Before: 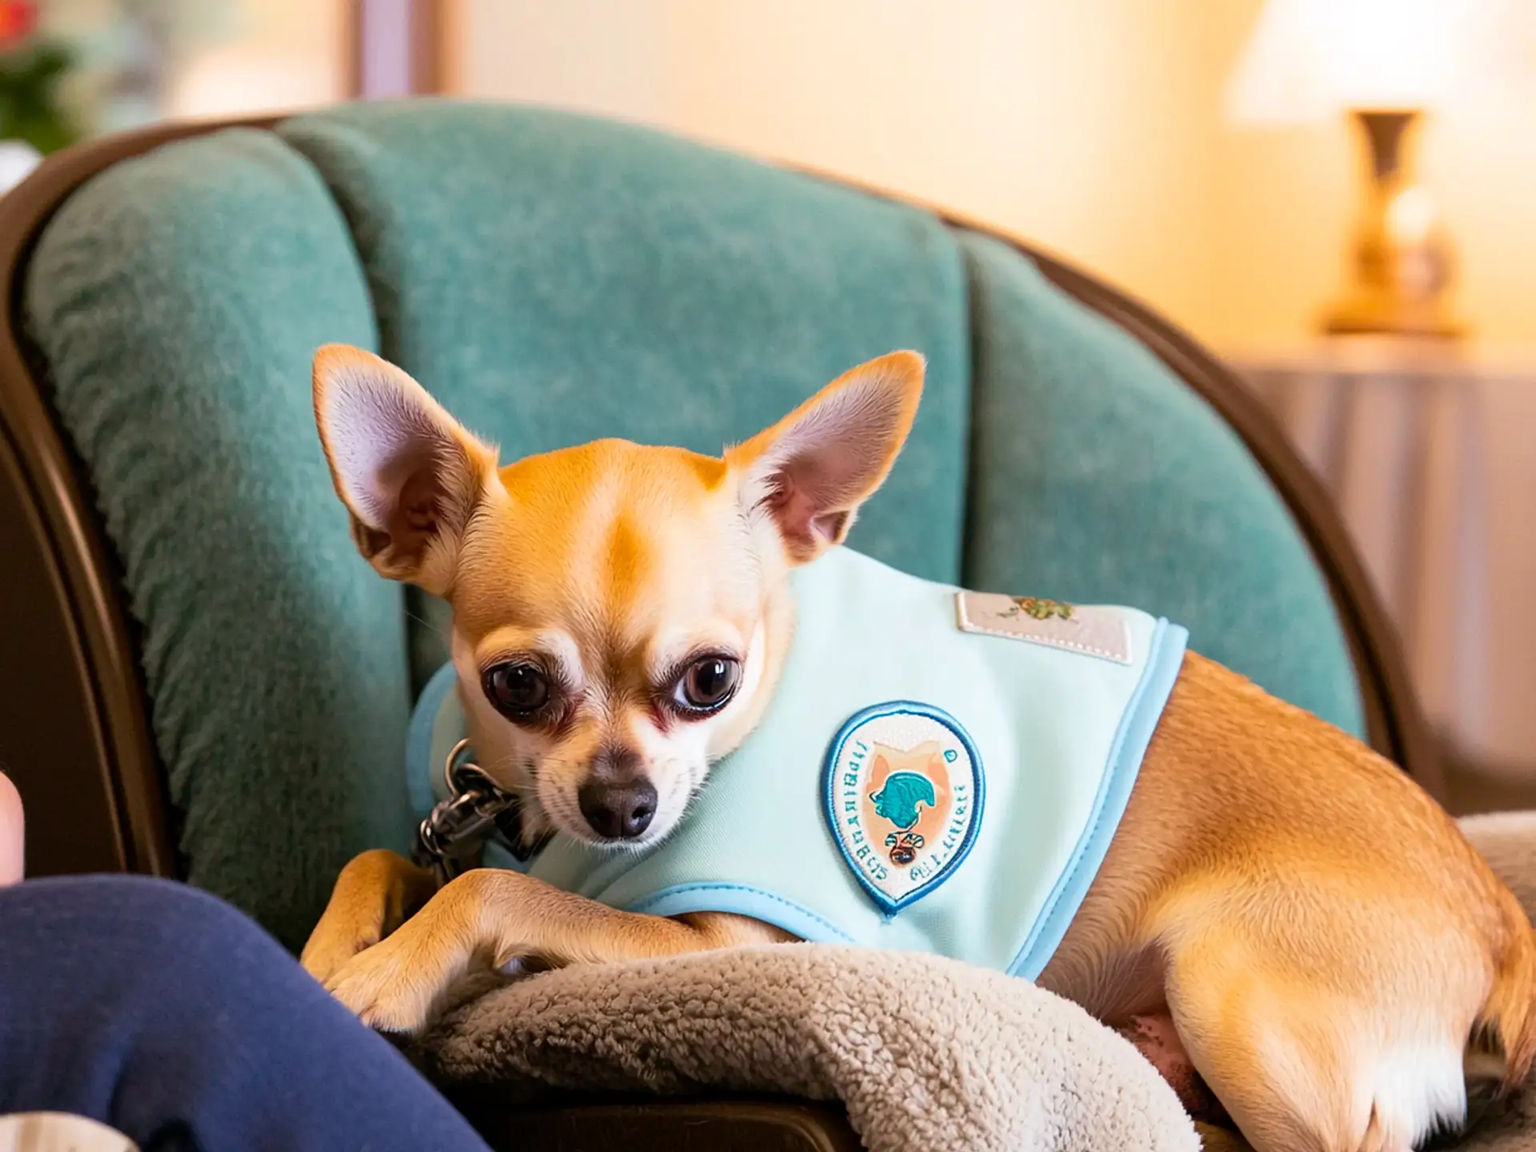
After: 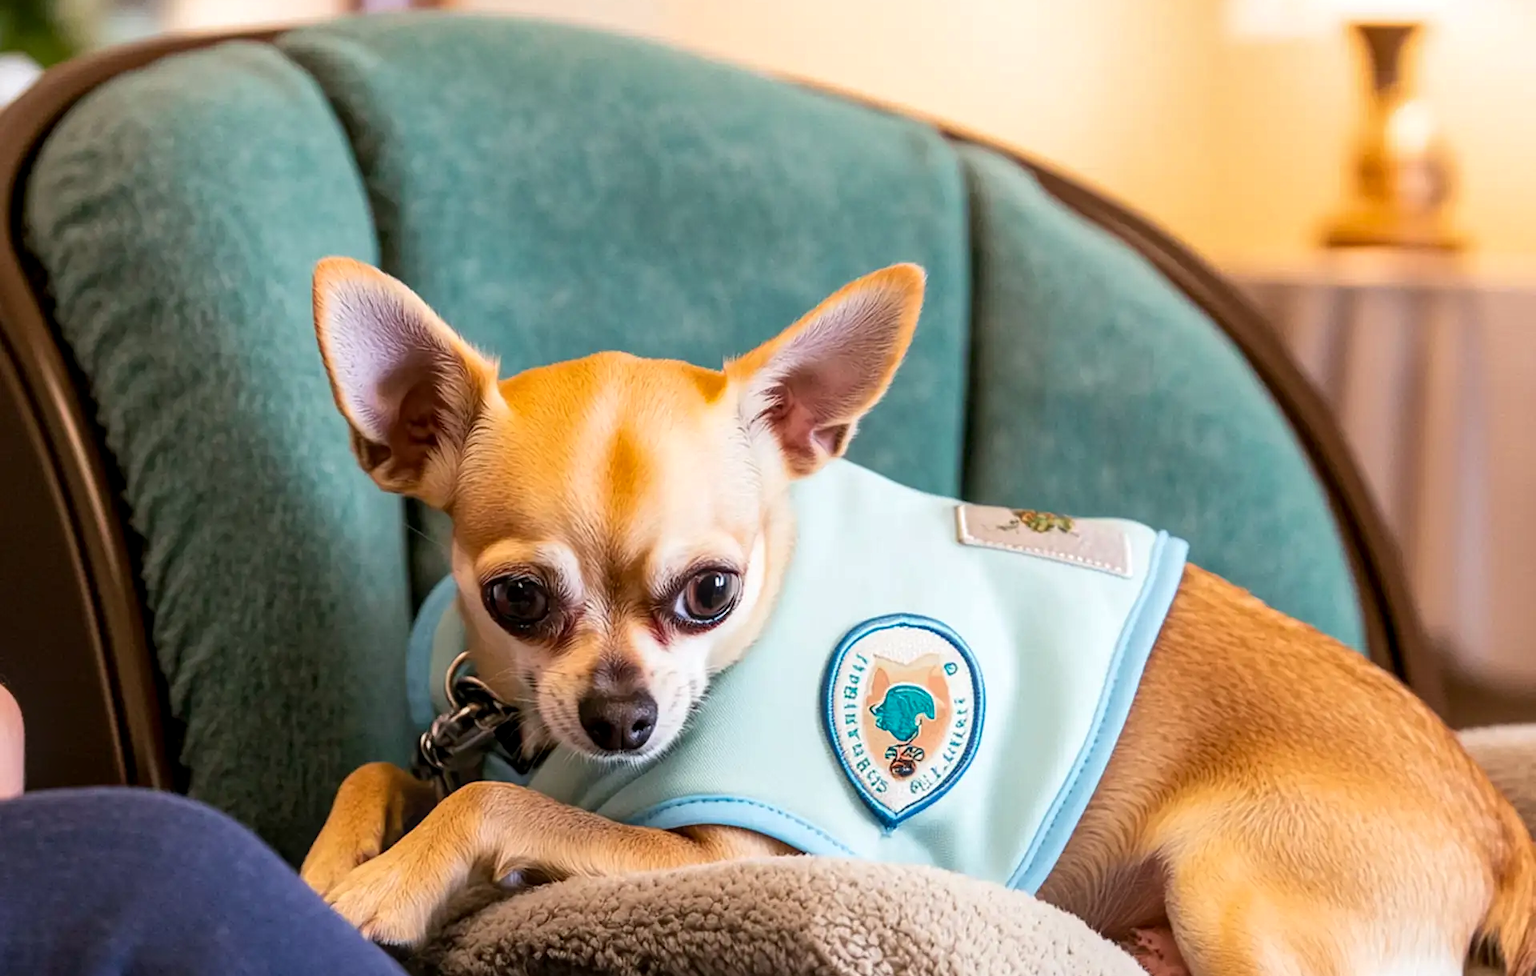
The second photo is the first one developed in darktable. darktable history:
crop: top 7.573%, bottom 7.7%
local contrast: on, module defaults
